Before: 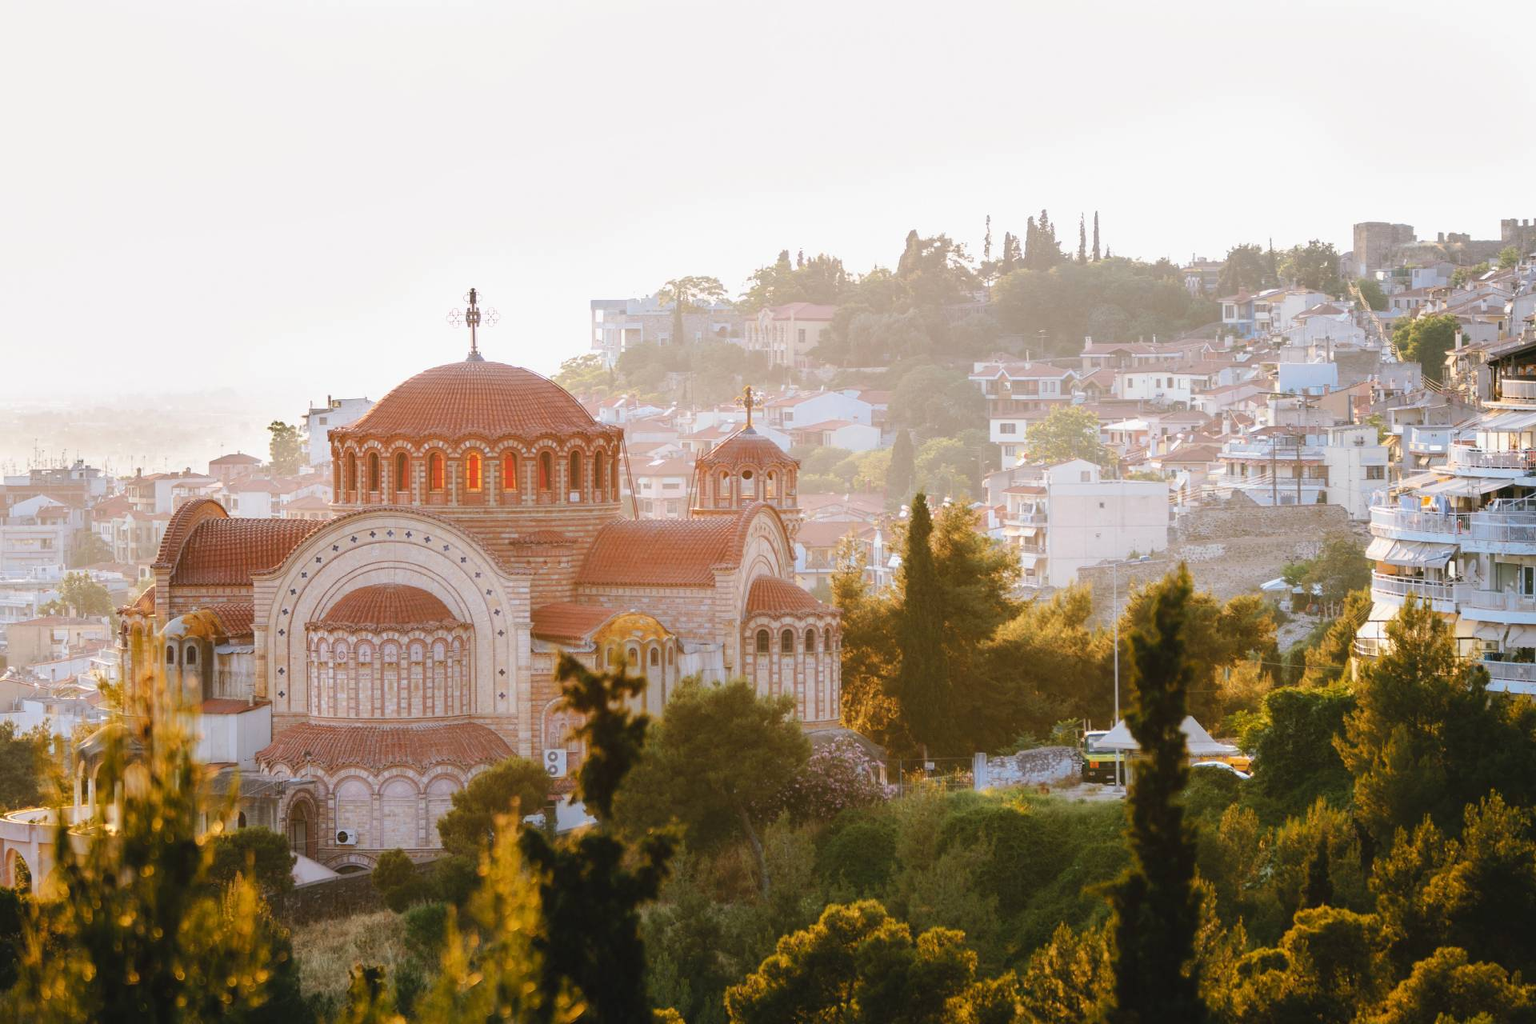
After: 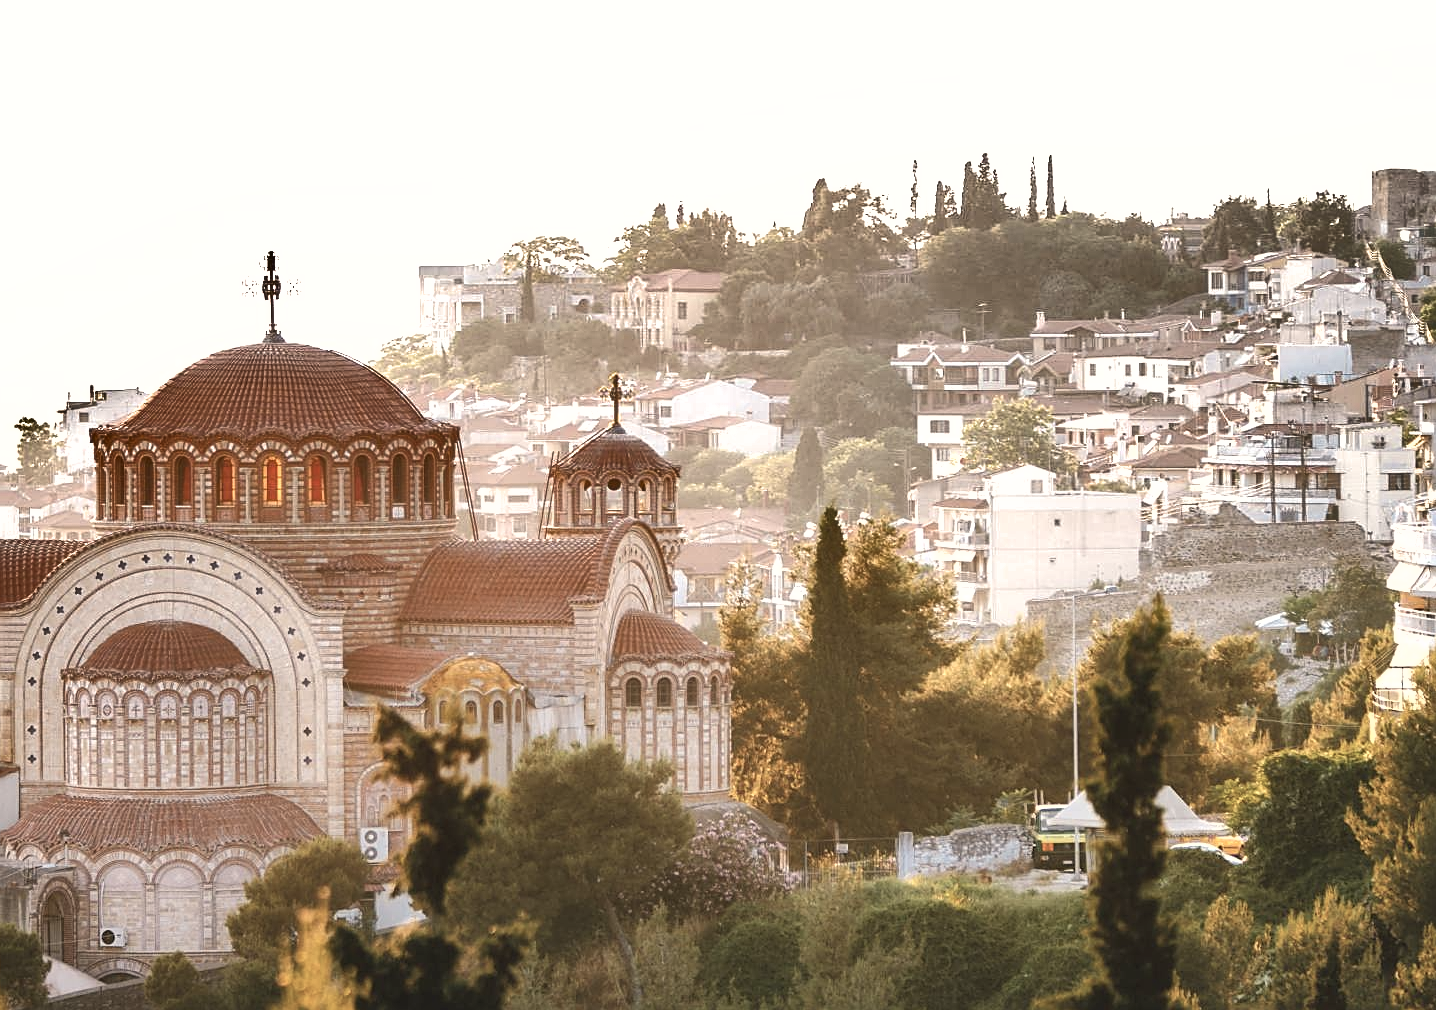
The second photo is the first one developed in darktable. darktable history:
crop: left 16.715%, top 8.584%, right 8.455%, bottom 12.437%
sharpen: on, module defaults
shadows and highlights: radius 106.18, shadows 44.18, highlights -66.45, low approximation 0.01, soften with gaussian
color calibration: x 0.331, y 0.343, temperature 5660 K
exposure: exposure 0.57 EV, compensate highlight preservation false
color correction: highlights b* -0.056, saturation 0.616
